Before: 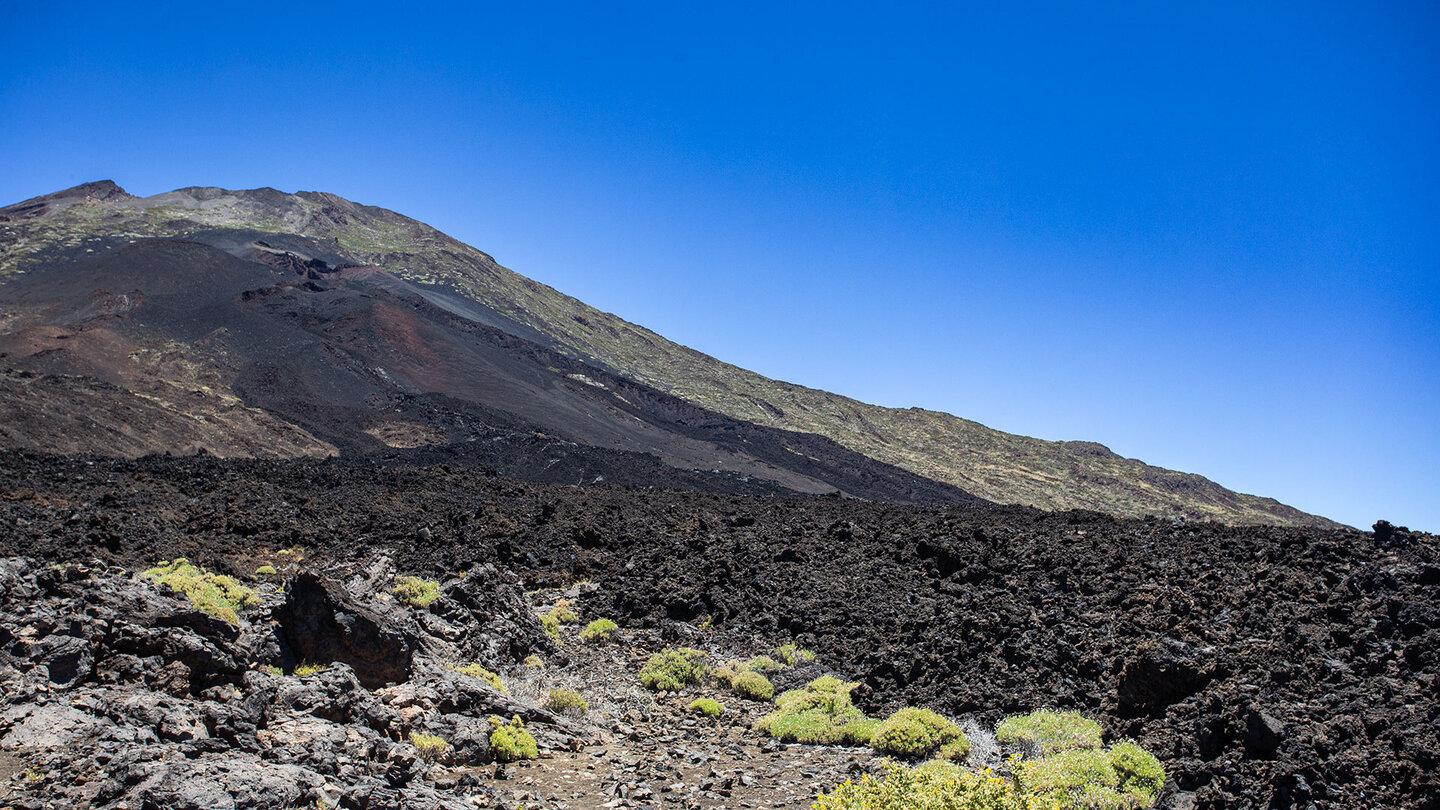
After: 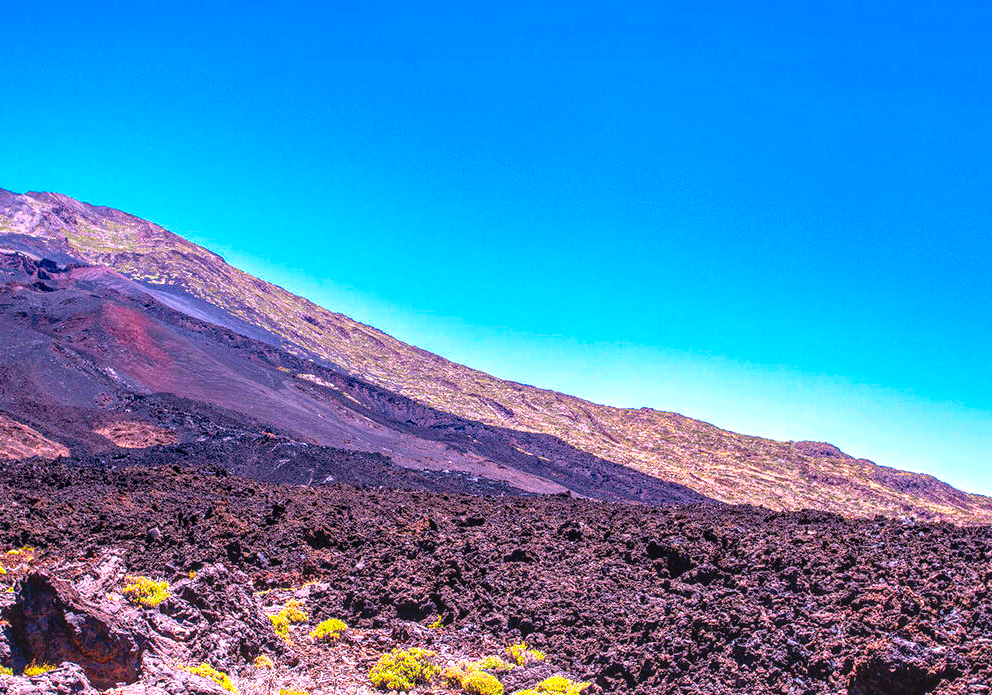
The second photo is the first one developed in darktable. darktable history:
crop: left 18.814%, right 12.241%, bottom 14.127%
exposure: black level correction 0, exposure 1.097 EV, compensate exposure bias true, compensate highlight preservation false
color balance rgb: power › chroma 0.323%, power › hue 23.96°, global offset › luminance -0.493%, perceptual saturation grading › global saturation 17.256%, global vibrance 20%
local contrast: highlights 3%, shadows 2%, detail 133%
color correction: highlights a* 19.53, highlights b* -12.04, saturation 1.69
